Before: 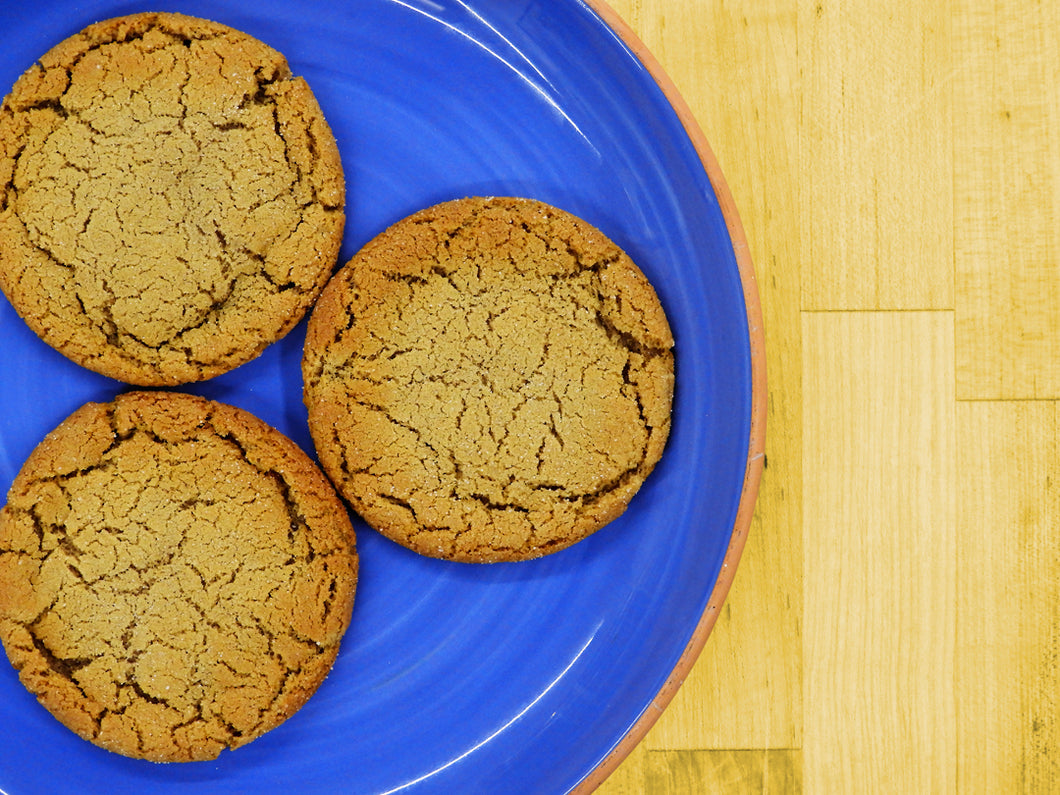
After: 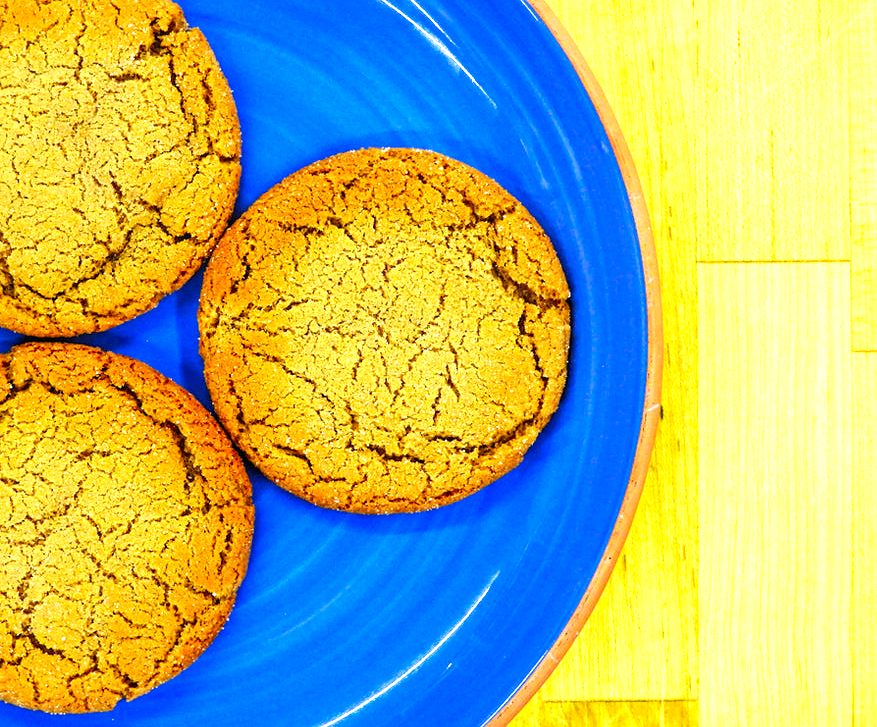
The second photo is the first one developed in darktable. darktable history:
color correction: highlights b* -0.033, saturation 1.31
local contrast: detail 130%
crop: left 9.822%, top 6.22%, right 7.353%, bottom 2.258%
exposure: exposure 0.925 EV, compensate highlight preservation false
sharpen: amount 0.212
